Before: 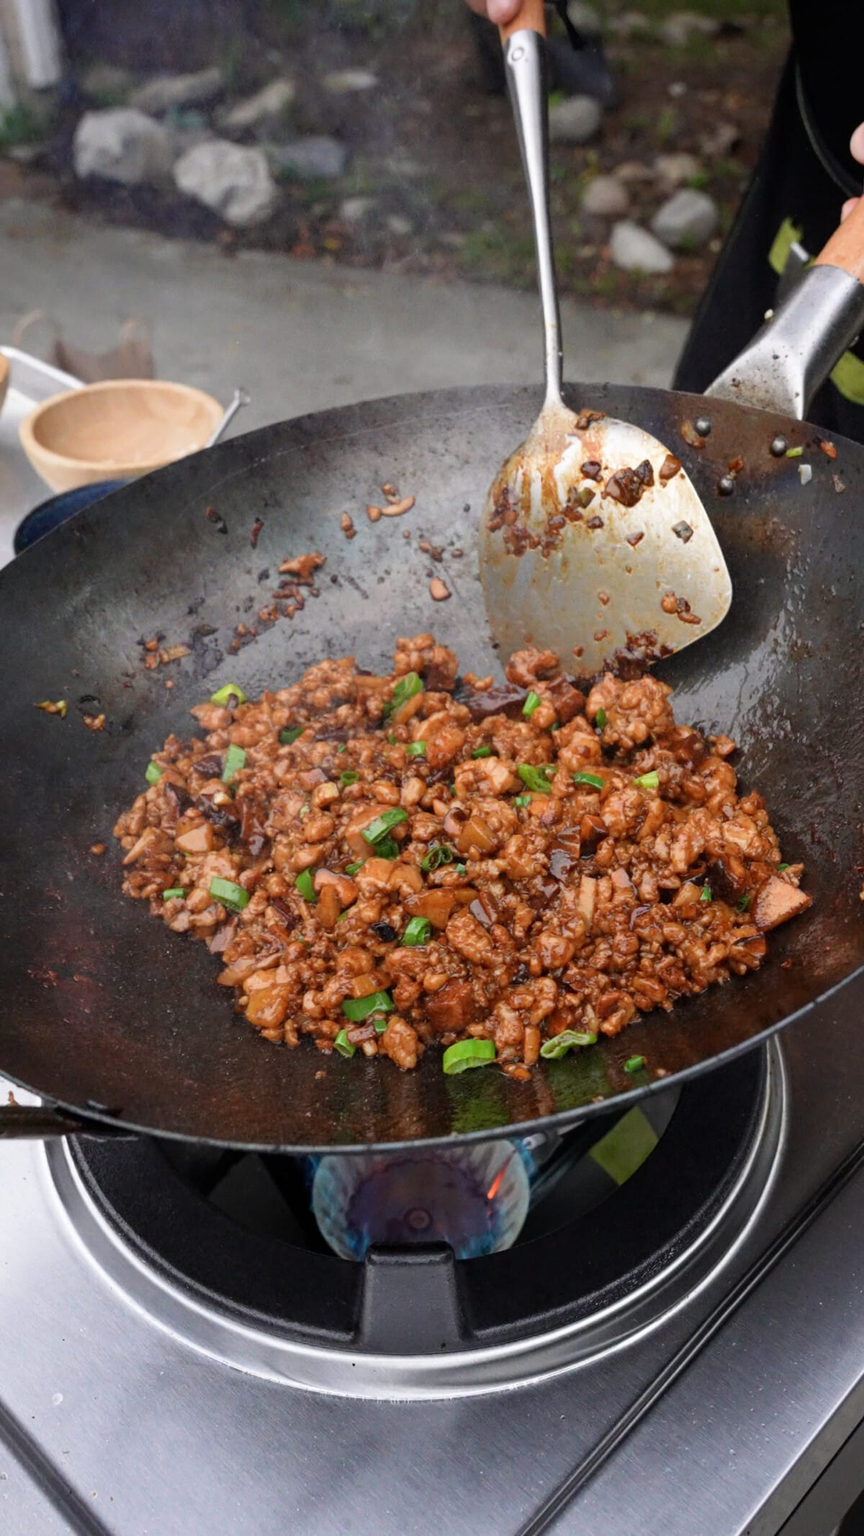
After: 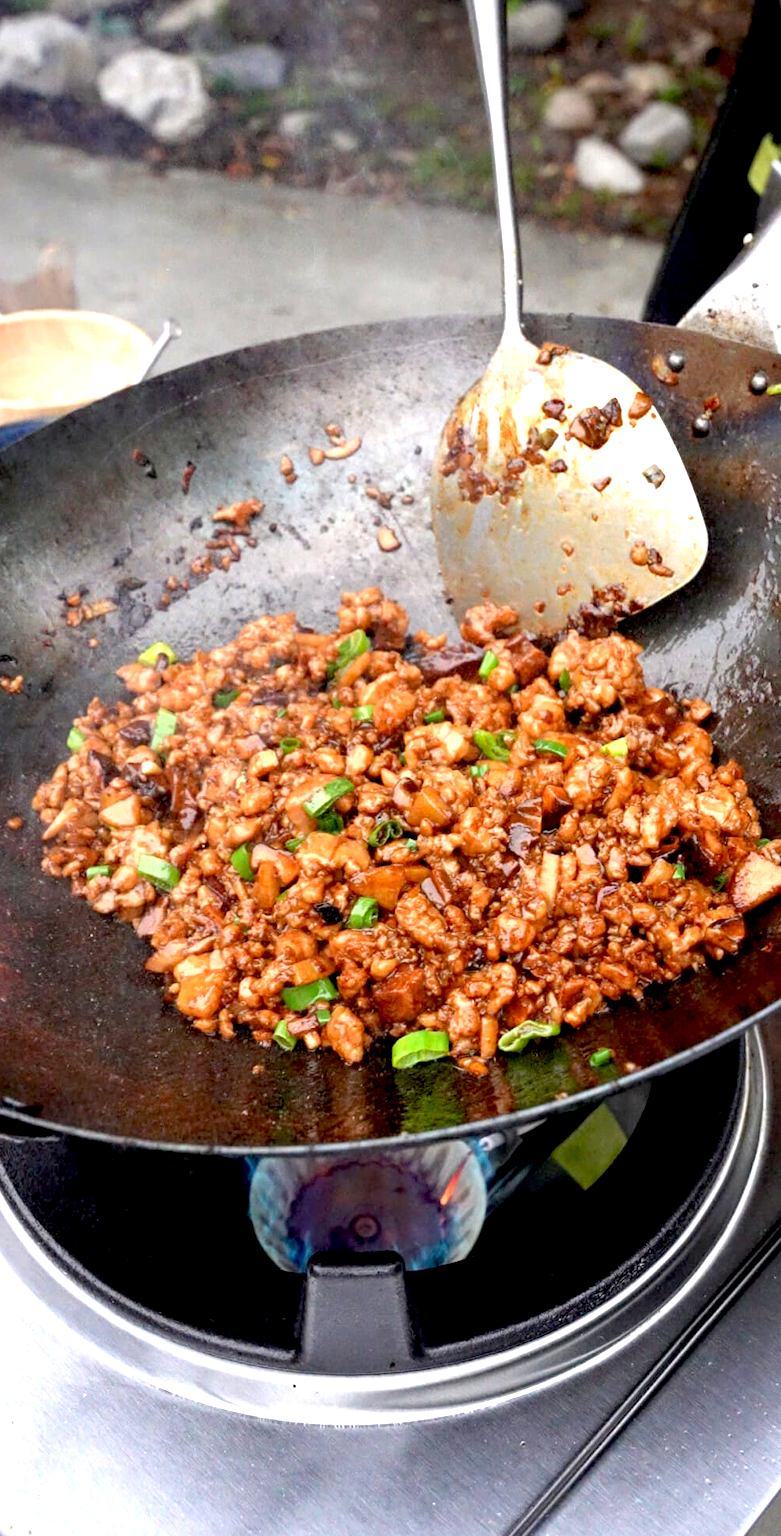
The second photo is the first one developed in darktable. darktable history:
white balance: emerald 1
crop: left 9.807%, top 6.259%, right 7.334%, bottom 2.177%
exposure: black level correction 0.011, exposure 1.088 EV, compensate exposure bias true, compensate highlight preservation false
